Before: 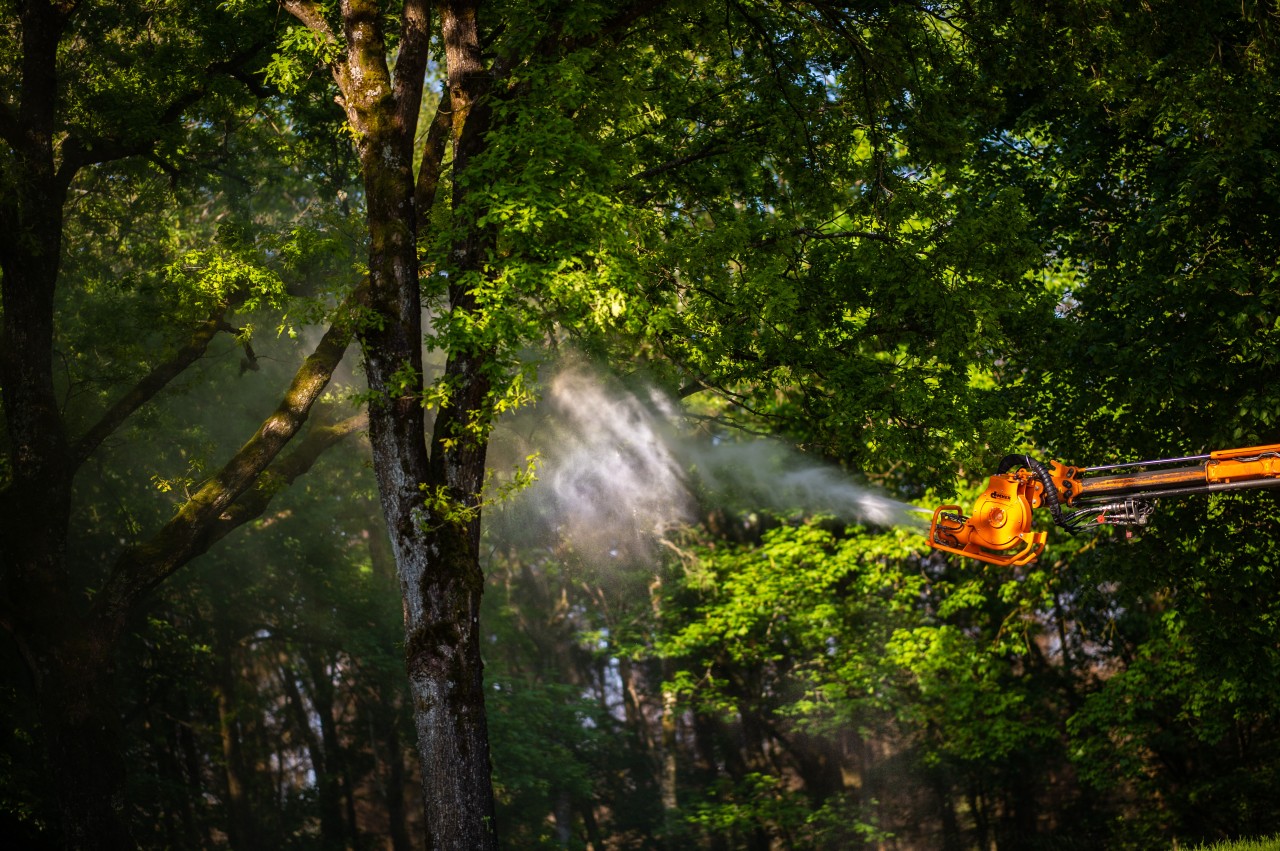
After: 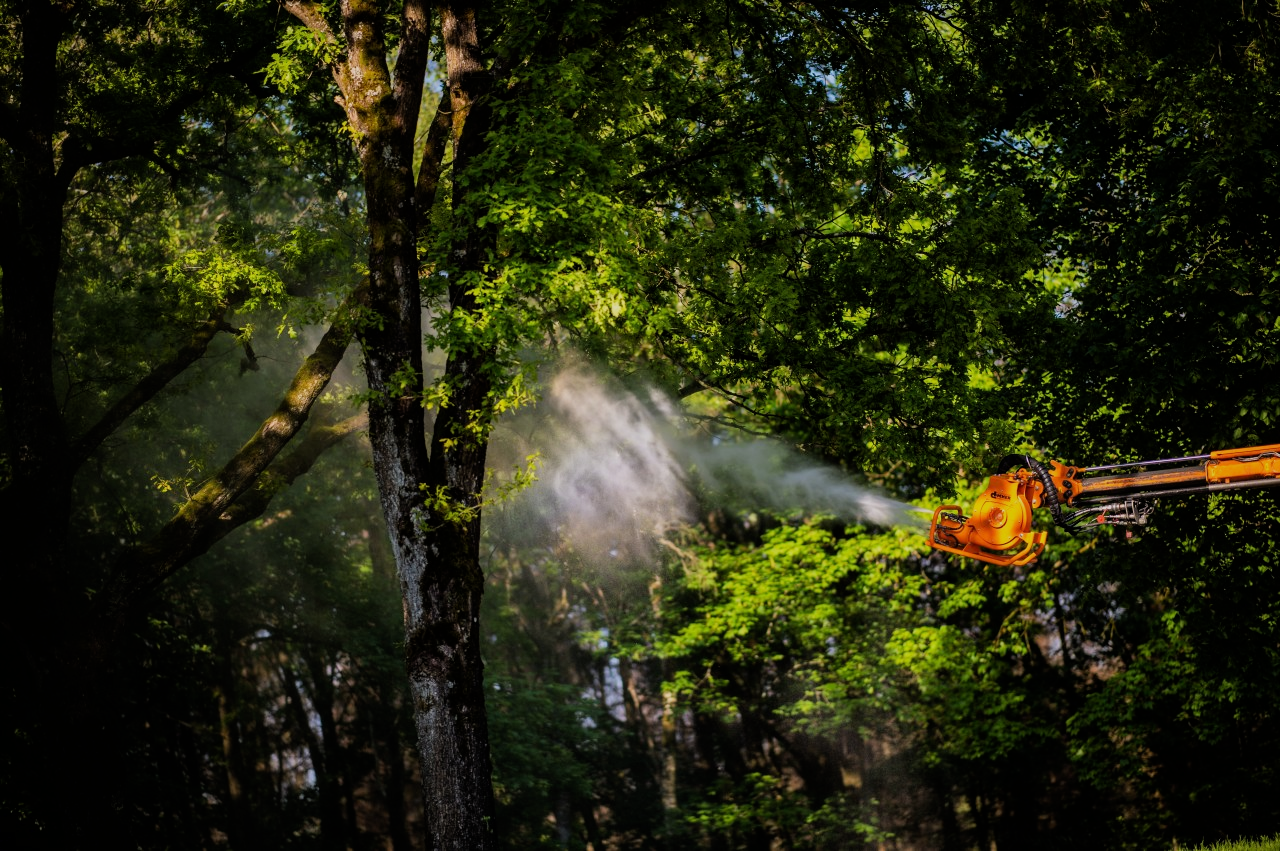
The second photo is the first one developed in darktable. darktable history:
filmic rgb: black relative exposure -7.65 EV, white relative exposure 4.56 EV, threshold 5.99 EV, hardness 3.61, color science v6 (2022), enable highlight reconstruction true
